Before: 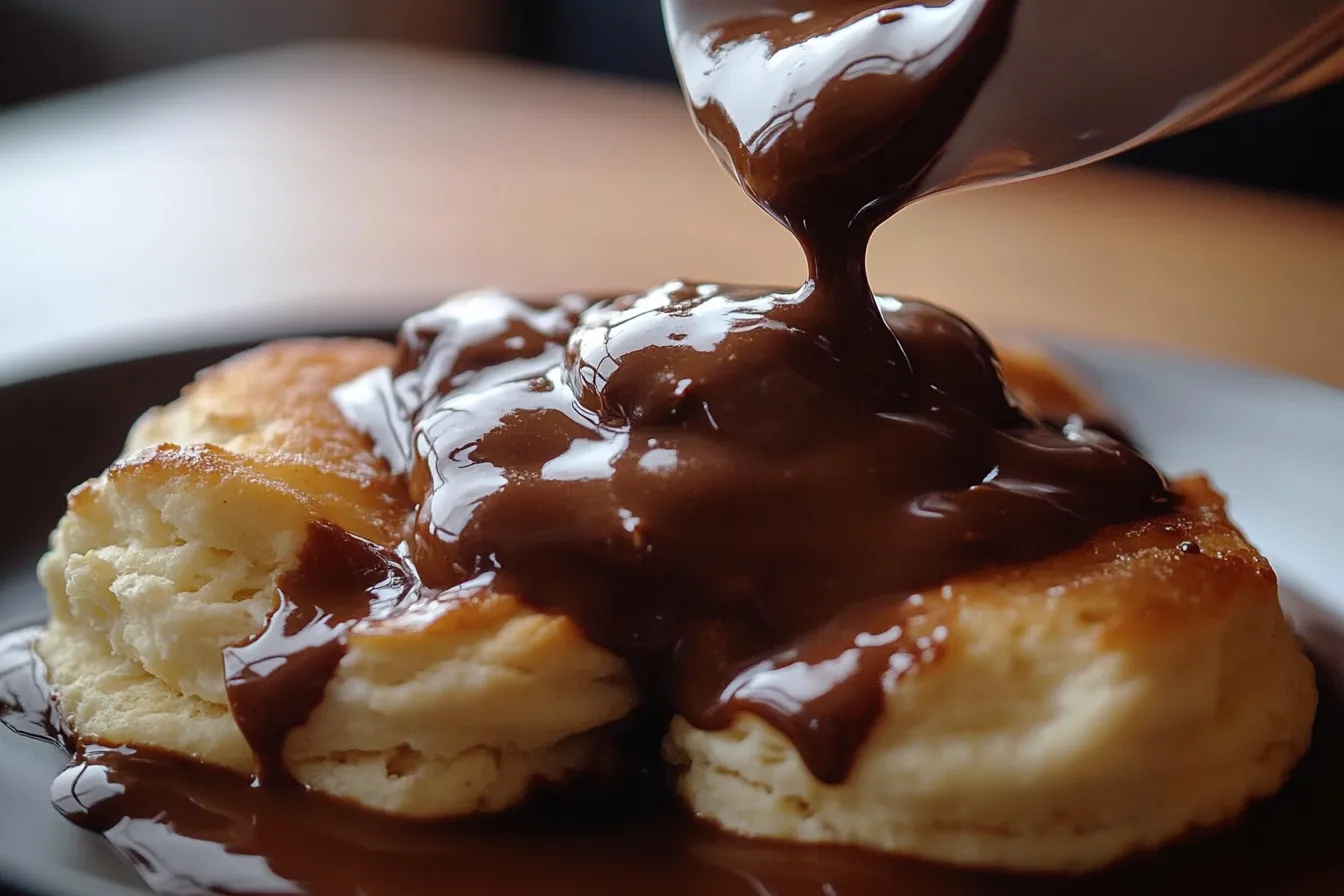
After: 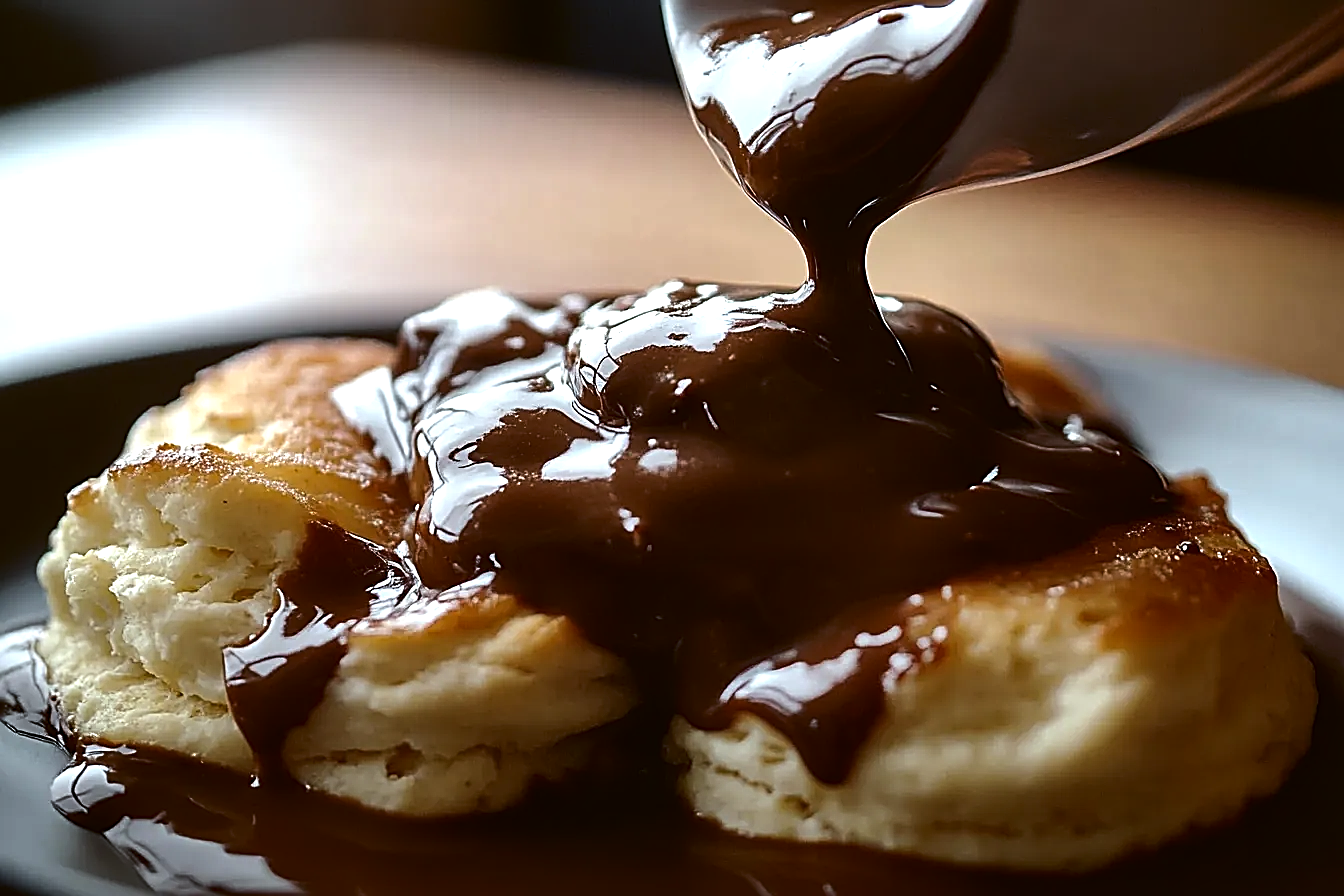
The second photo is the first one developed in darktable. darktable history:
sharpen: amount 0.901
local contrast: mode bilateral grid, contrast 20, coarseness 50, detail 120%, midtone range 0.2
contrast brightness saturation: brightness -0.09
color balance: lift [1.004, 1.002, 1.002, 0.998], gamma [1, 1.007, 1.002, 0.993], gain [1, 0.977, 1.013, 1.023], contrast -3.64%
tone equalizer: -8 EV -0.75 EV, -7 EV -0.7 EV, -6 EV -0.6 EV, -5 EV -0.4 EV, -3 EV 0.4 EV, -2 EV 0.6 EV, -1 EV 0.7 EV, +0 EV 0.75 EV, edges refinement/feathering 500, mask exposure compensation -1.57 EV, preserve details no
